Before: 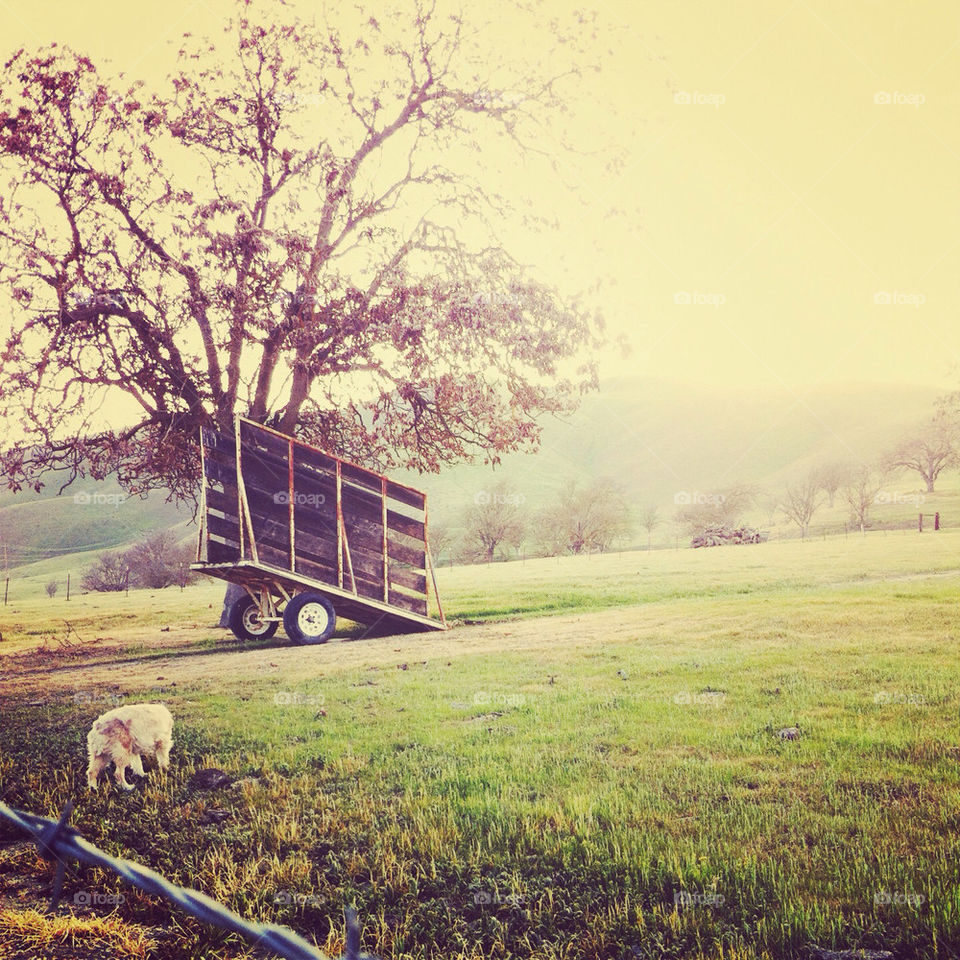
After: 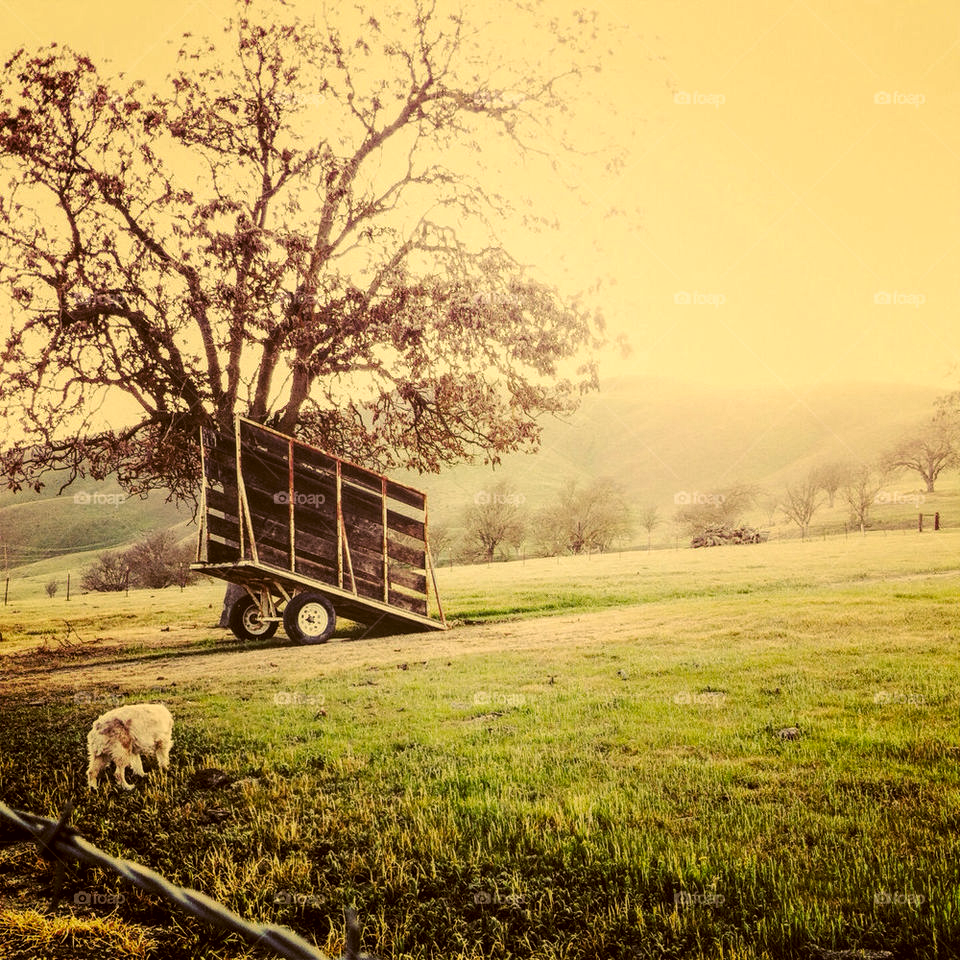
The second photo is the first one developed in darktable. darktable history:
local contrast: on, module defaults
levels: levels [0.116, 0.574, 1]
color correction: highlights a* 8.53, highlights b* 15.59, shadows a* -0.49, shadows b* 26.87
